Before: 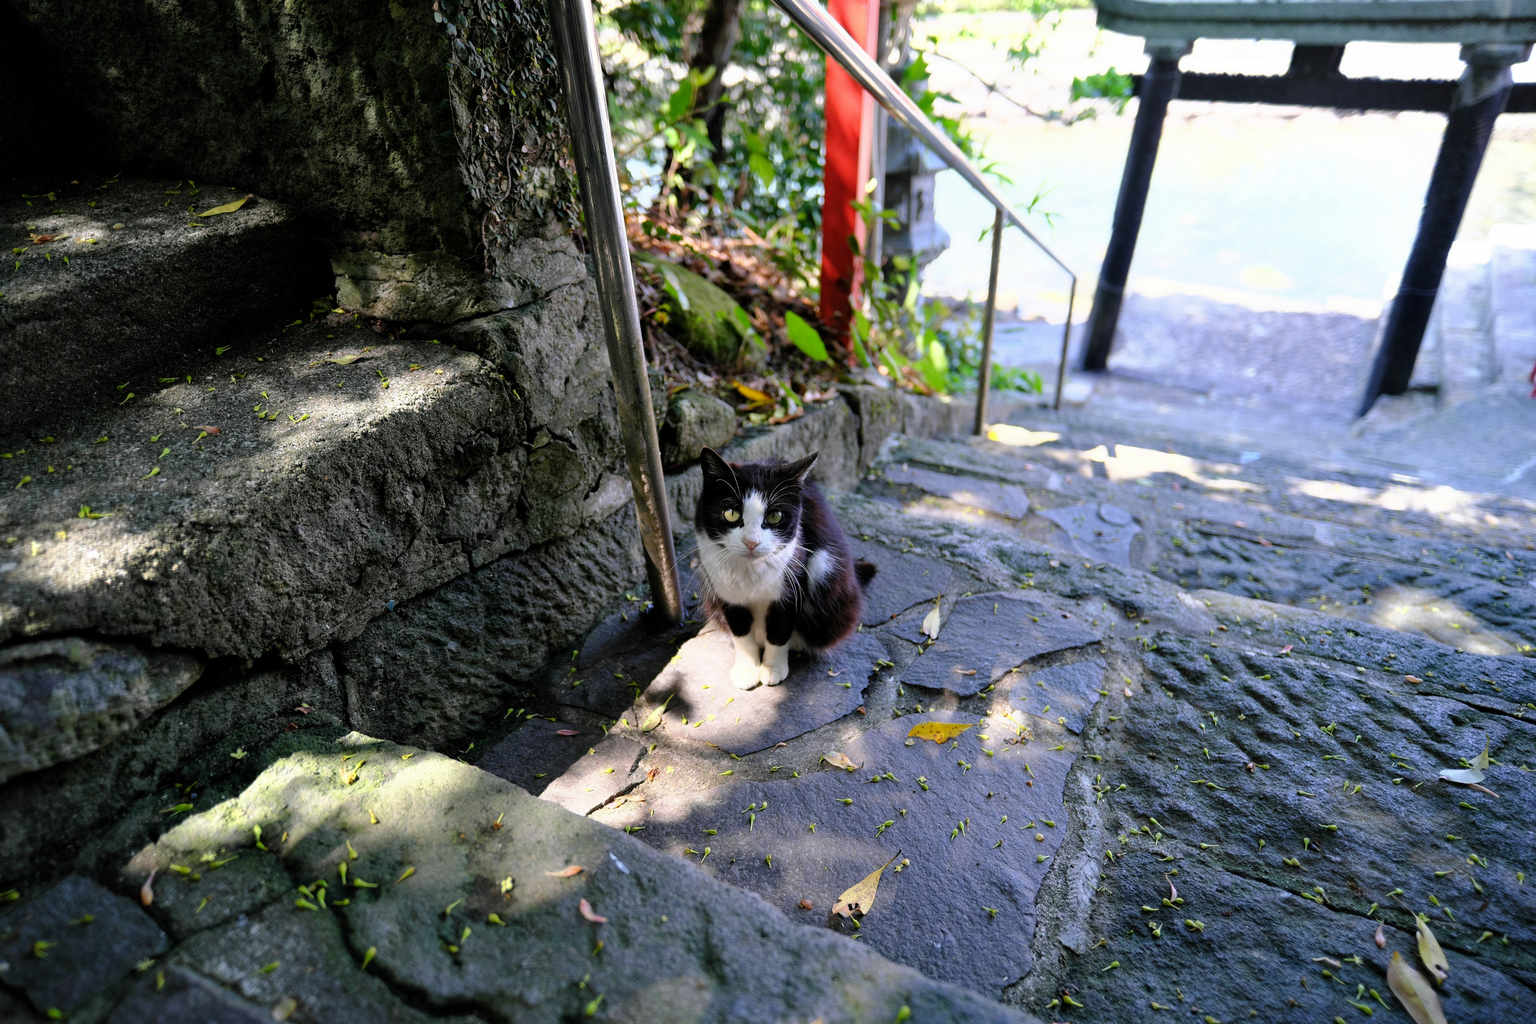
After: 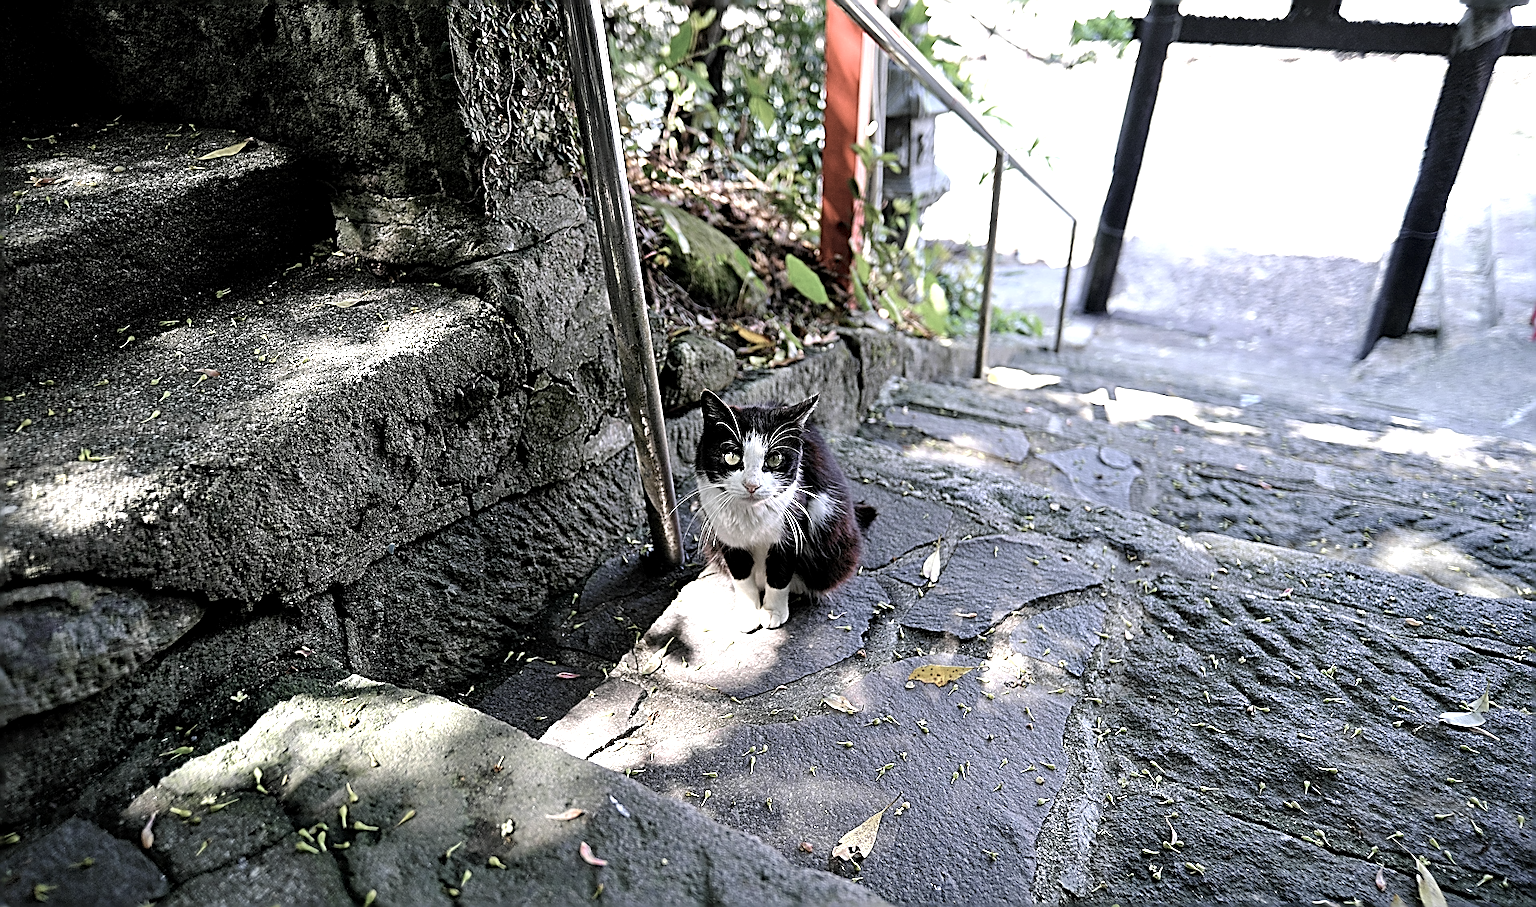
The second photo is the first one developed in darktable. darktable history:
sharpen: radius 4.026, amount 1.989
crop and rotate: top 5.599%, bottom 5.76%
exposure: black level correction 0.001, exposure 0.498 EV, compensate highlight preservation false
color zones: curves: ch0 [(0, 0.6) (0.129, 0.508) (0.193, 0.483) (0.429, 0.5) (0.571, 0.5) (0.714, 0.5) (0.857, 0.5) (1, 0.6)]; ch1 [(0, 0.481) (0.112, 0.245) (0.213, 0.223) (0.429, 0.233) (0.571, 0.231) (0.683, 0.242) (0.857, 0.296) (1, 0.481)]
